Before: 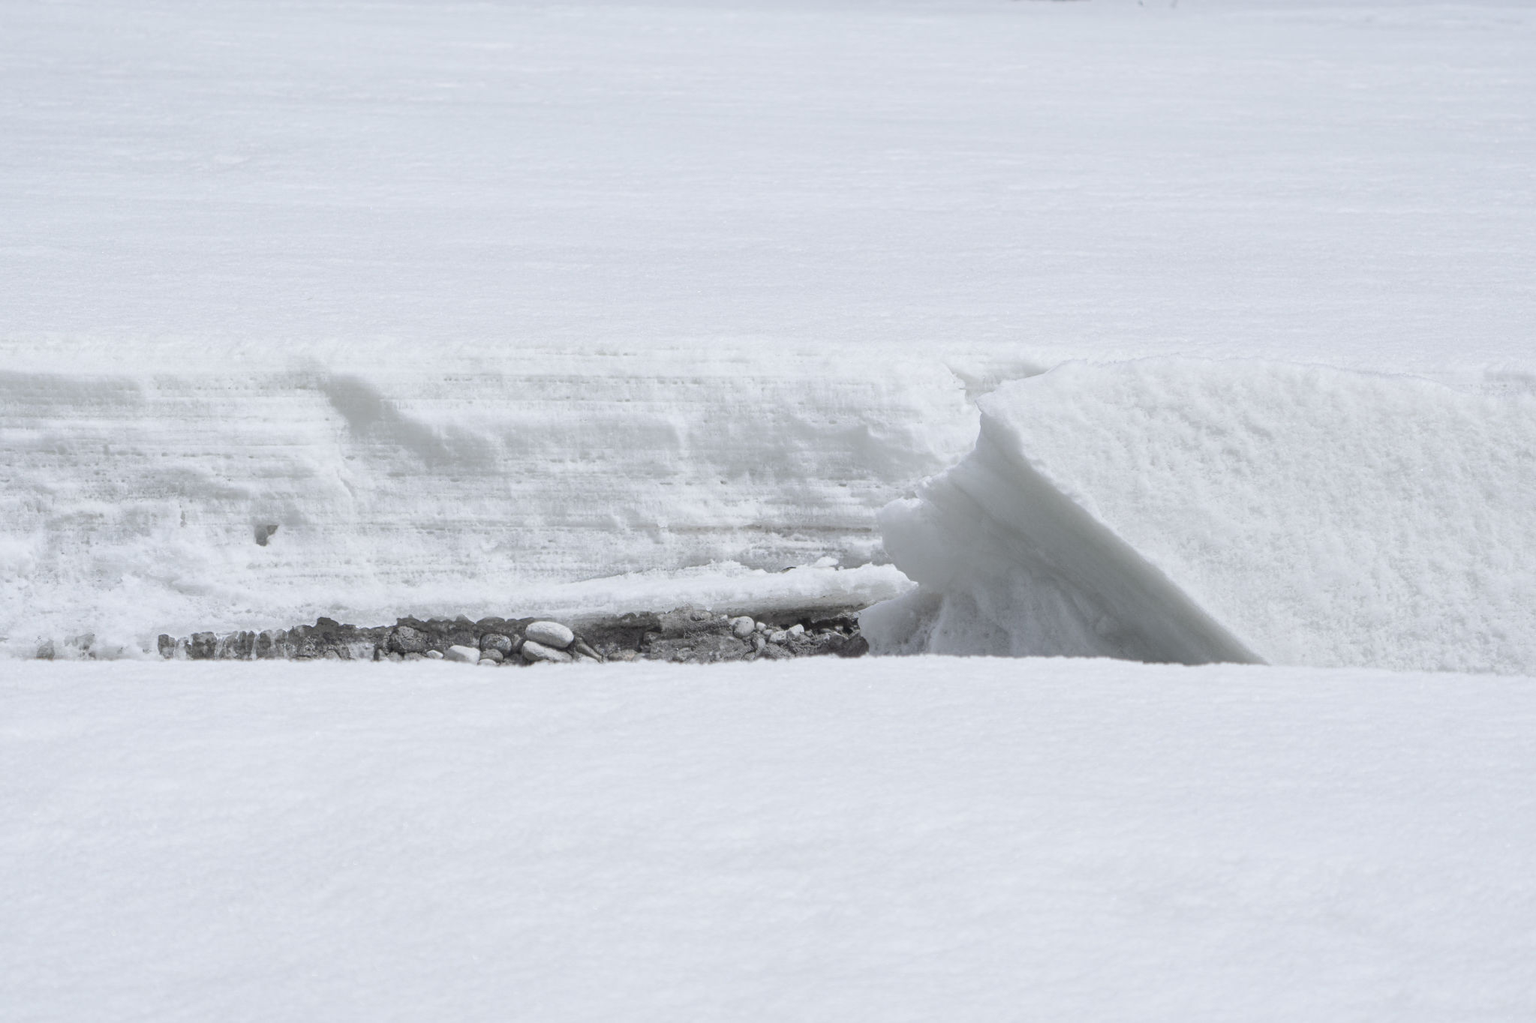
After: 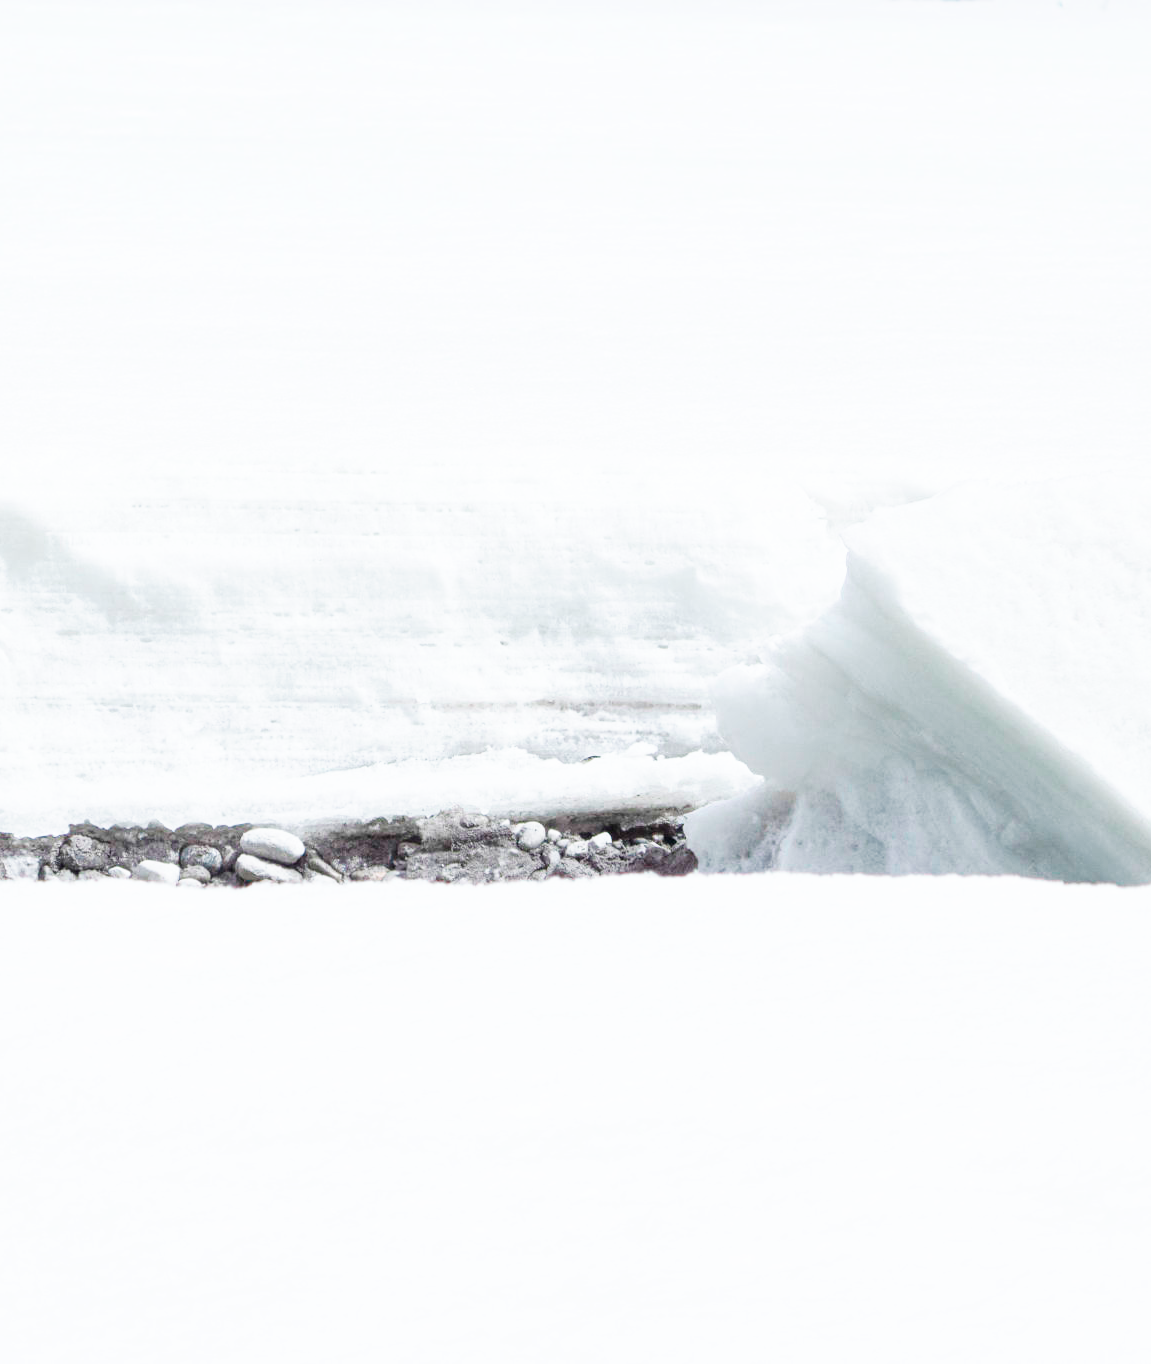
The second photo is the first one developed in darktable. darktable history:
crop and rotate: left 22.516%, right 21.234%
color contrast: green-magenta contrast 1.73, blue-yellow contrast 1.15
shadows and highlights: shadows 25, highlights -25
base curve: curves: ch0 [(0, 0) (0.007, 0.004) (0.027, 0.03) (0.046, 0.07) (0.207, 0.54) (0.442, 0.872) (0.673, 0.972) (1, 1)], preserve colors none
rgb levels: preserve colors max RGB
